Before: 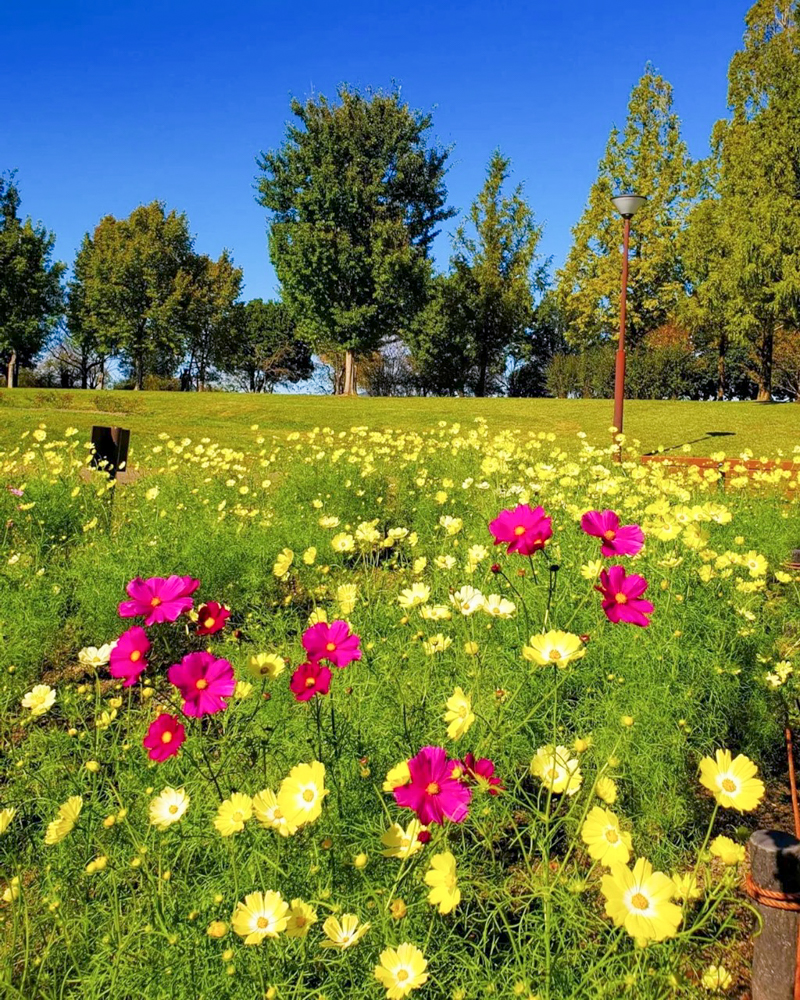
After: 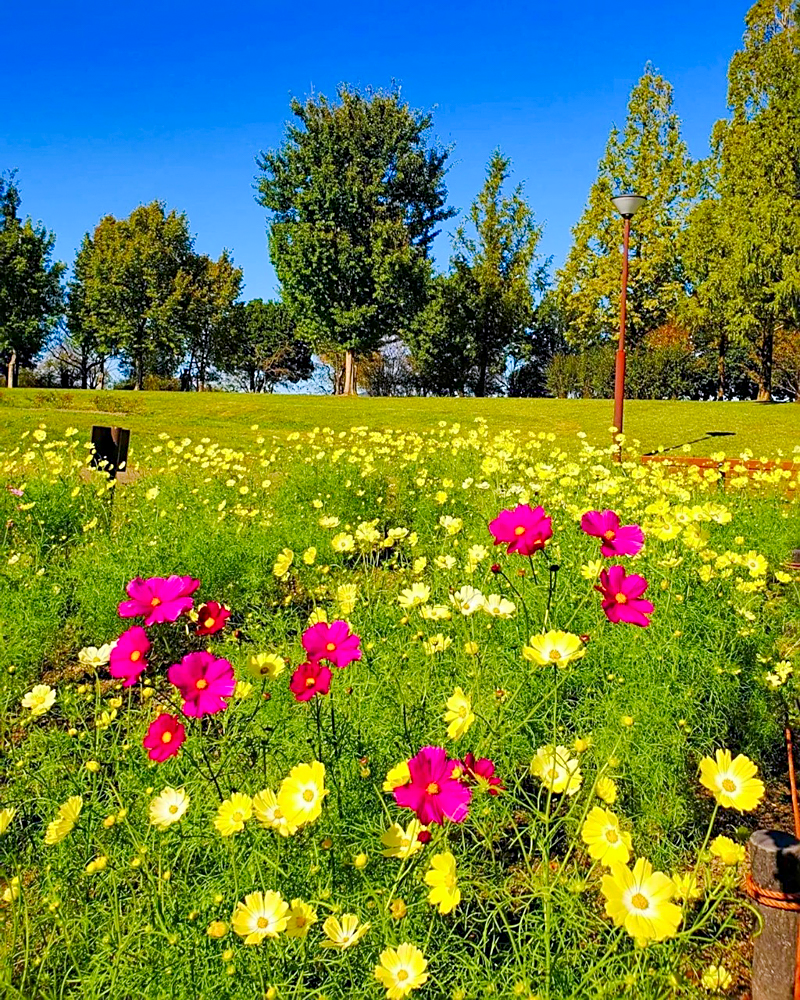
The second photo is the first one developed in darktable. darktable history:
sharpen: on, module defaults
base curve: curves: ch0 [(0, 0) (0.235, 0.266) (0.503, 0.496) (0.786, 0.72) (1, 1)], preserve colors none
shadows and highlights: white point adjustment 0.059, soften with gaussian
contrast brightness saturation: contrast 0.094, saturation 0.28
